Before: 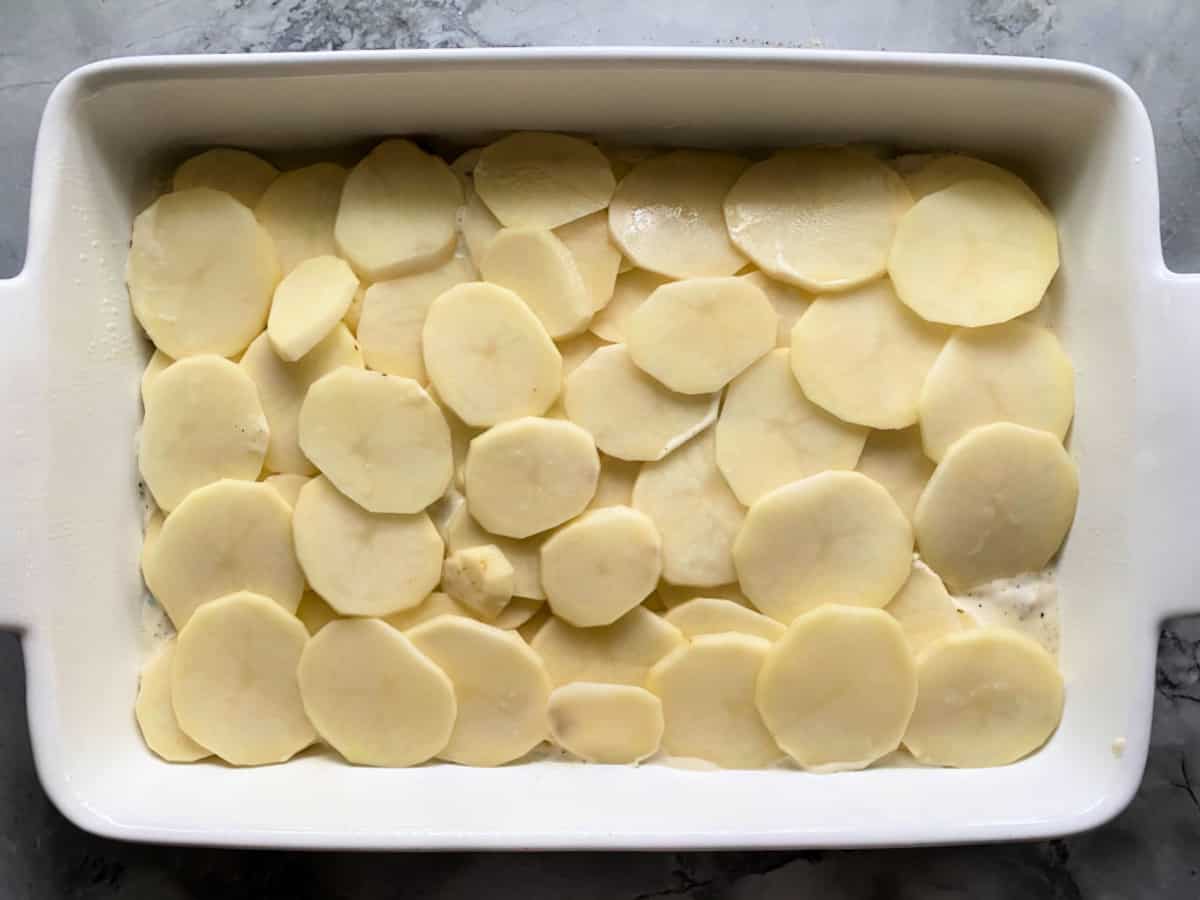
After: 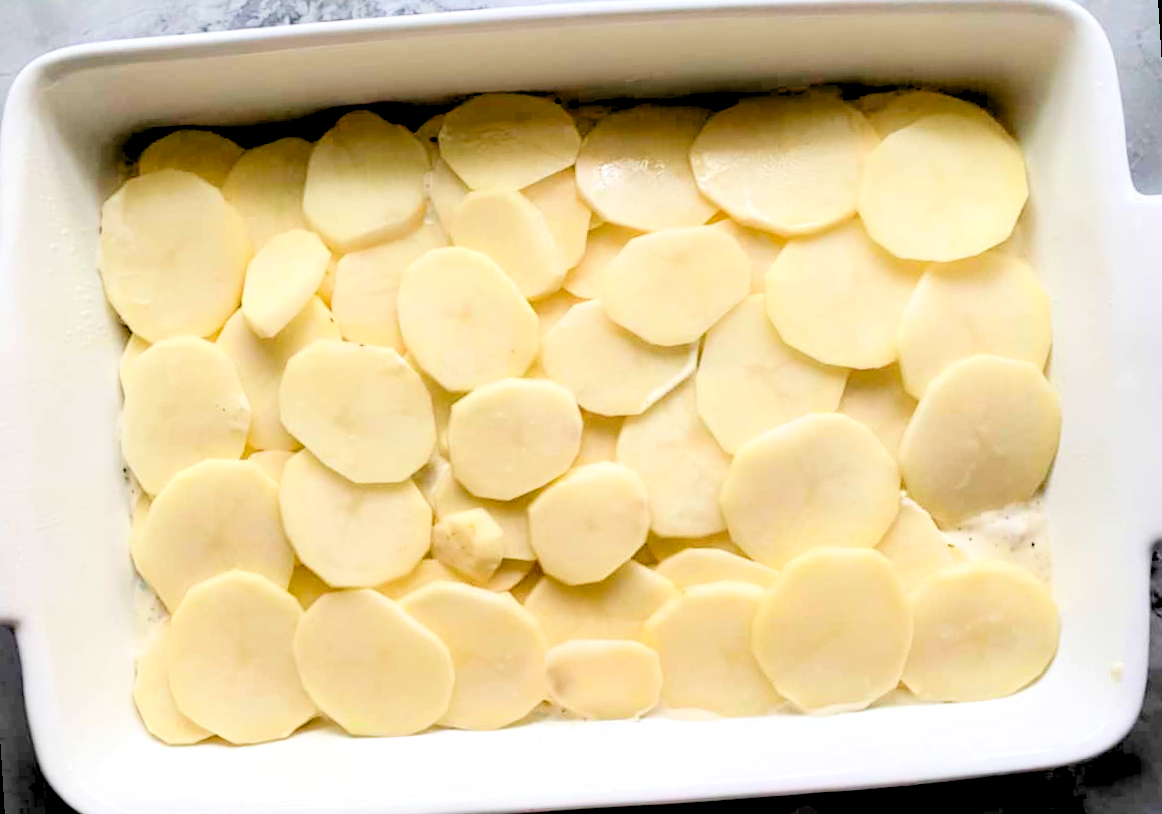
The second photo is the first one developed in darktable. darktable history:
tone equalizer: on, module defaults
filmic rgb: black relative exposure -7.65 EV, white relative exposure 4.56 EV, hardness 3.61
levels: levels [0.036, 0.364, 0.827]
exposure: black level correction 0.007, compensate highlight preservation false
rotate and perspective: rotation -3.52°, crop left 0.036, crop right 0.964, crop top 0.081, crop bottom 0.919
